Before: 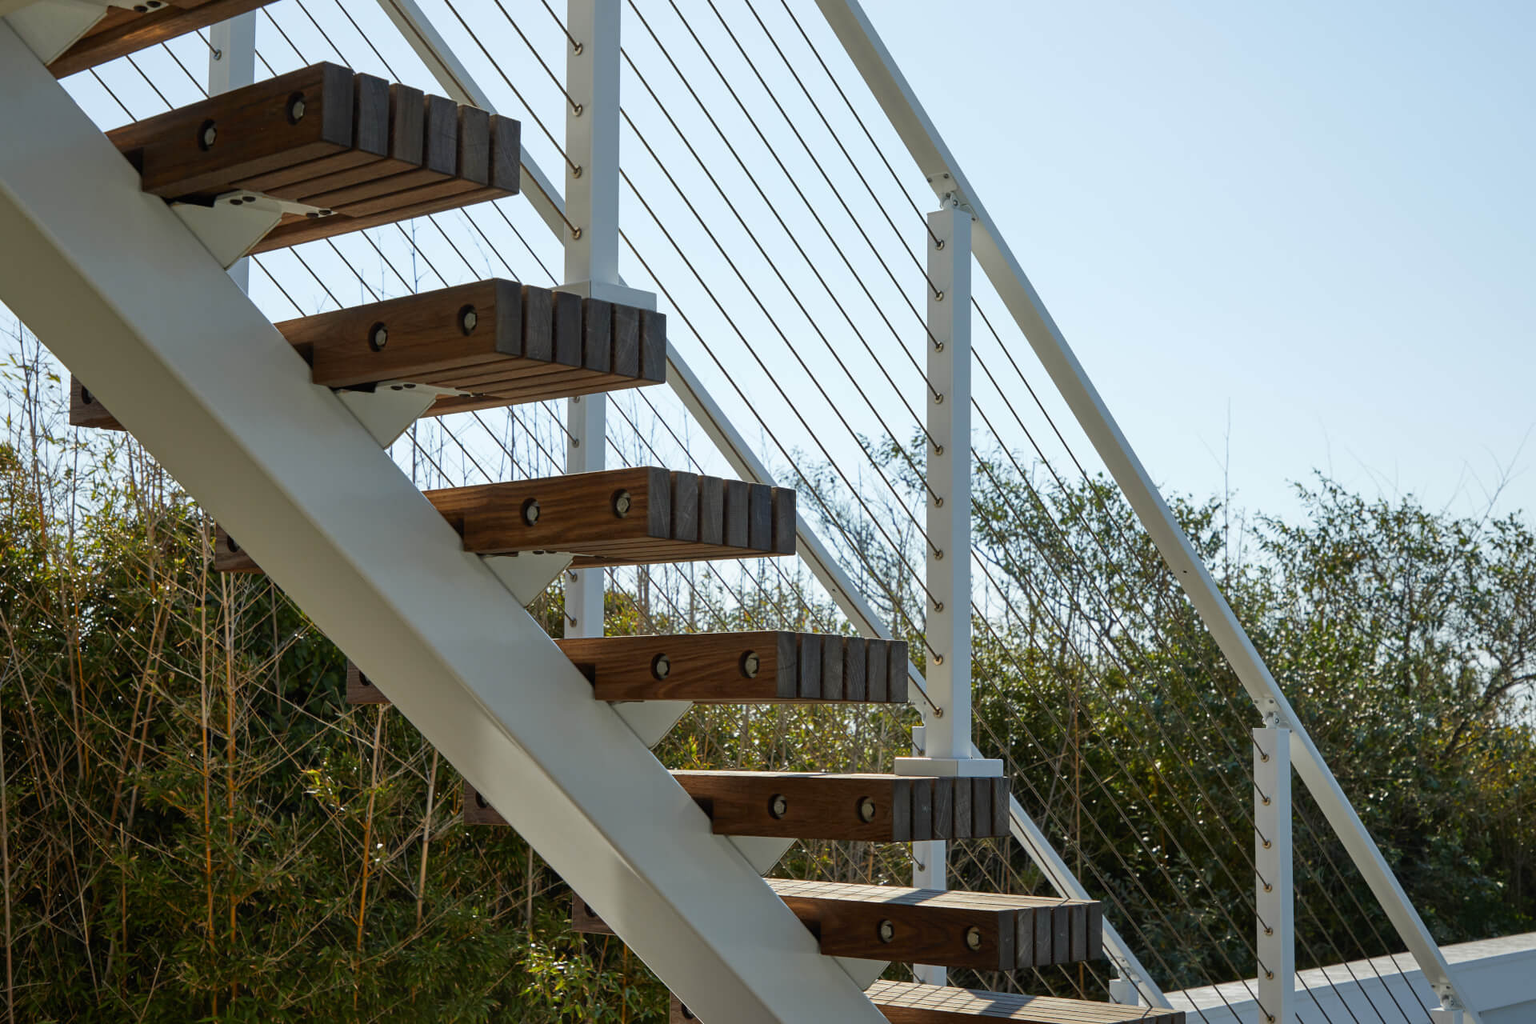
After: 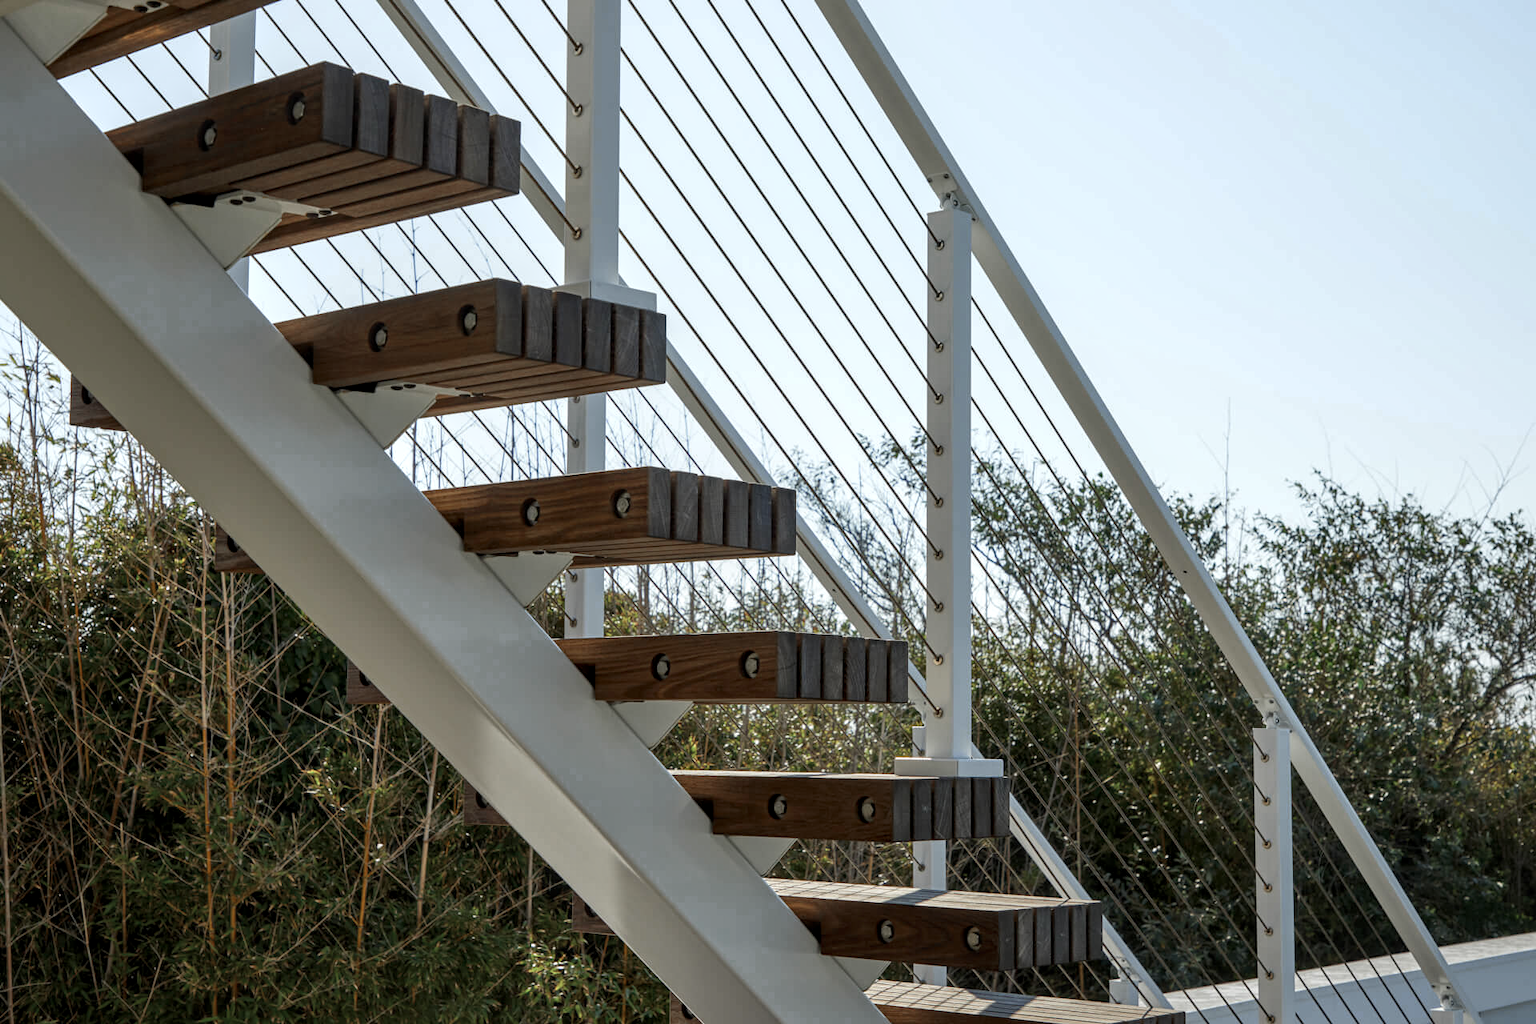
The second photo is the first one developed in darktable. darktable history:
local contrast: detail 130%
color zones: curves: ch0 [(0, 0.5) (0.125, 0.4) (0.25, 0.5) (0.375, 0.4) (0.5, 0.4) (0.625, 0.6) (0.75, 0.6) (0.875, 0.5)]; ch1 [(0, 0.35) (0.125, 0.45) (0.25, 0.35) (0.375, 0.35) (0.5, 0.35) (0.625, 0.35) (0.75, 0.45) (0.875, 0.35)]; ch2 [(0, 0.6) (0.125, 0.5) (0.25, 0.5) (0.375, 0.6) (0.5, 0.6) (0.625, 0.5) (0.75, 0.5) (0.875, 0.5)]
